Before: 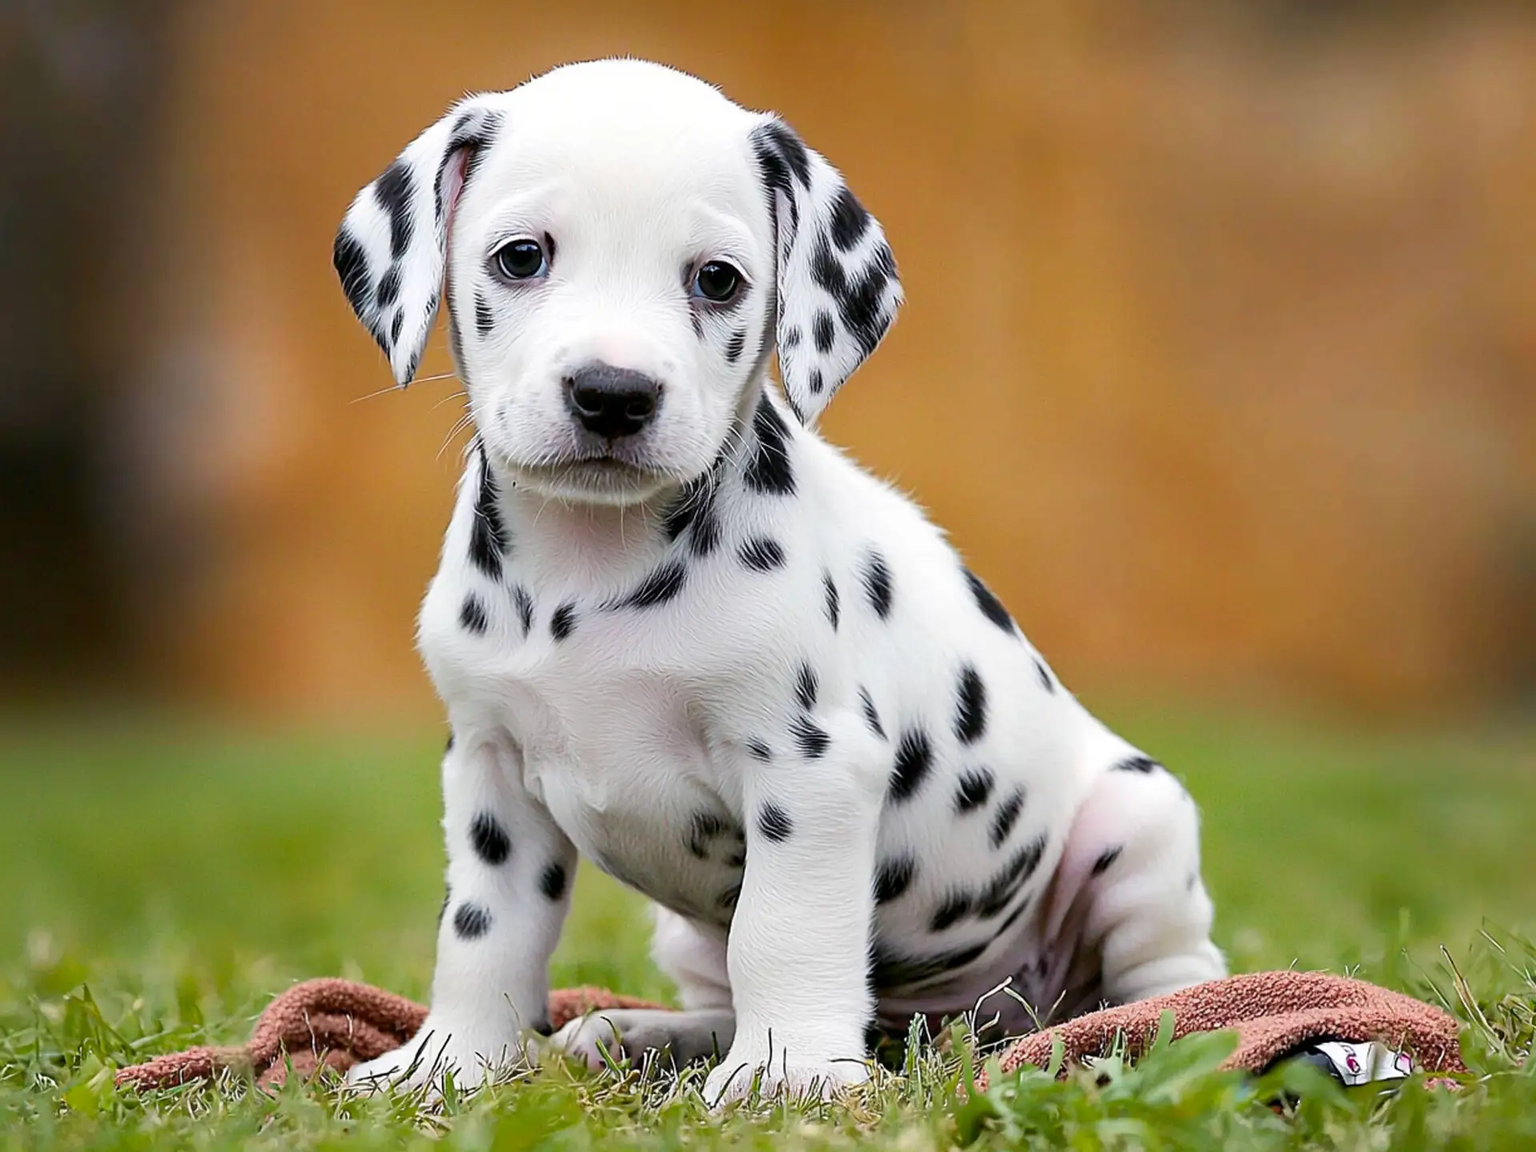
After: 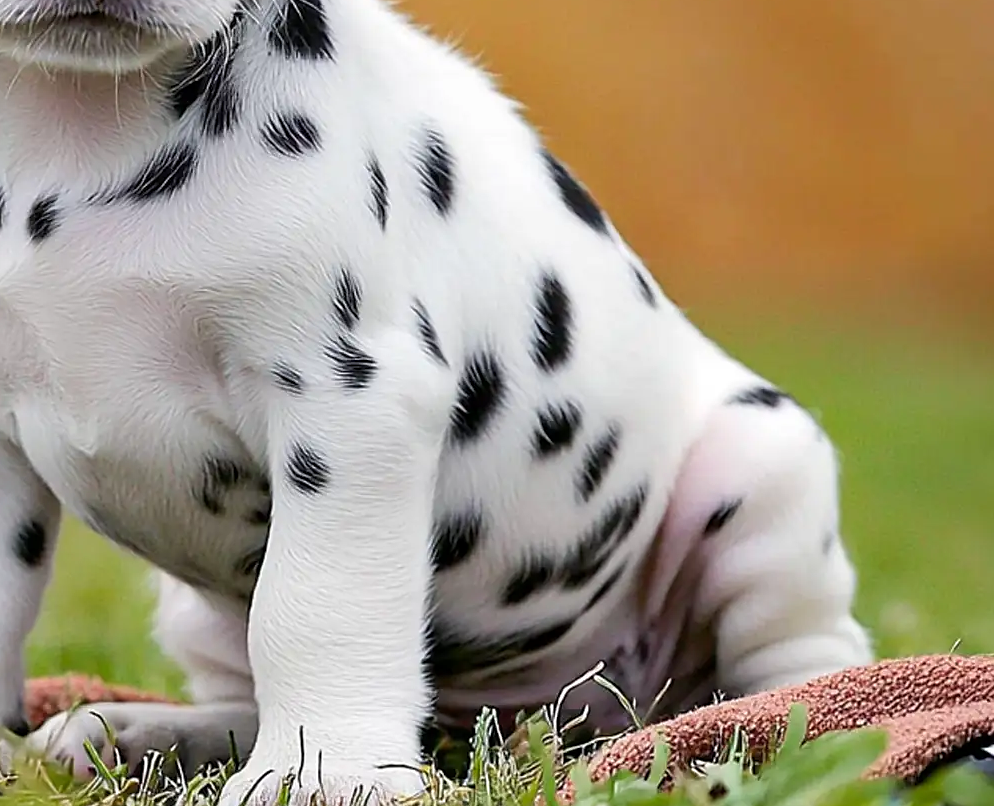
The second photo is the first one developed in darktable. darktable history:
exposure: compensate highlight preservation false
sharpen: radius 1.458, amount 0.398, threshold 1.271
crop: left 34.479%, top 38.822%, right 13.718%, bottom 5.172%
